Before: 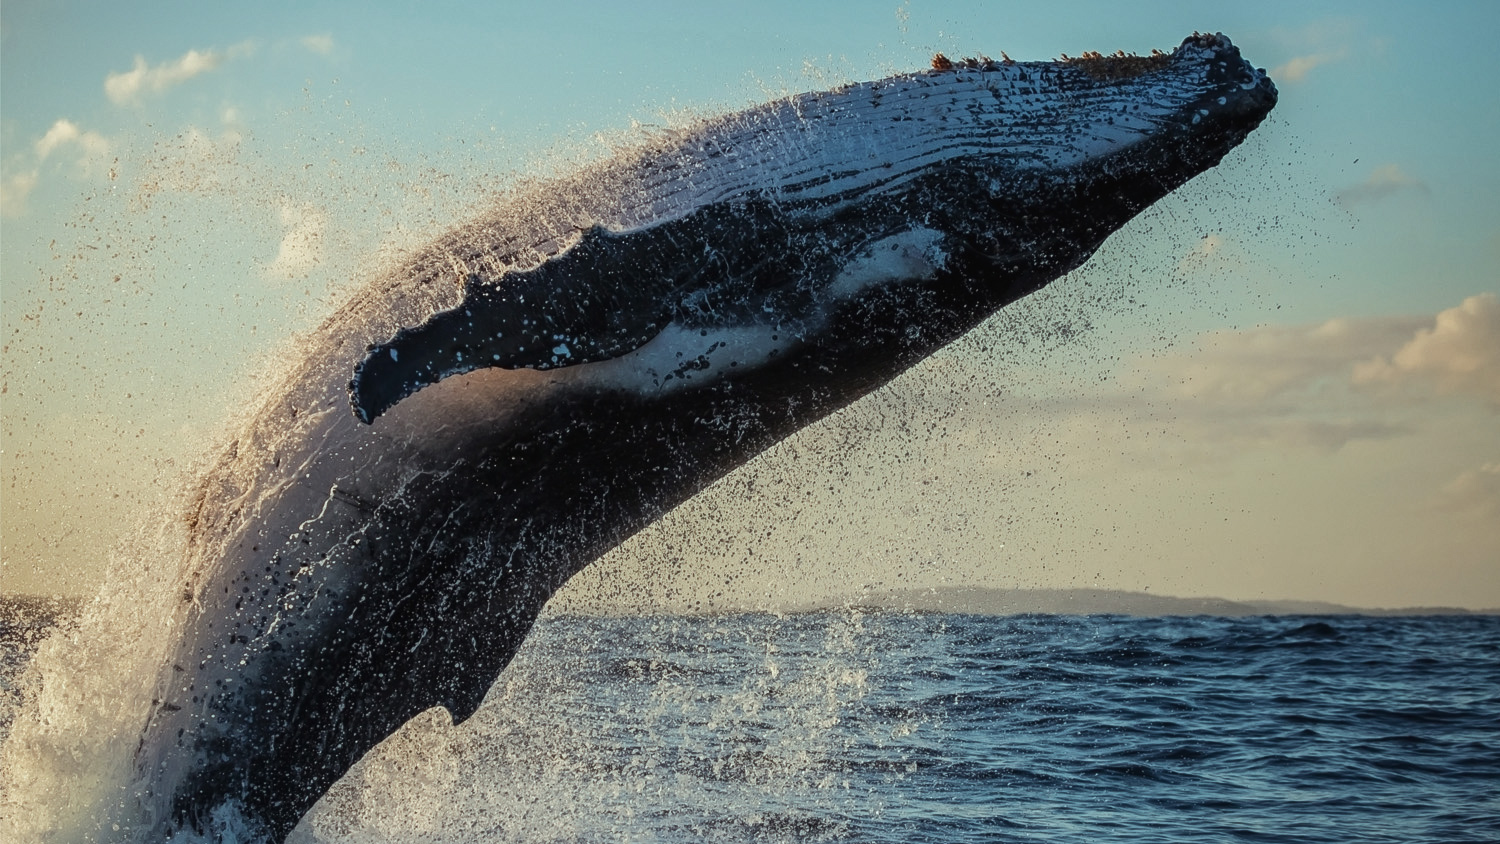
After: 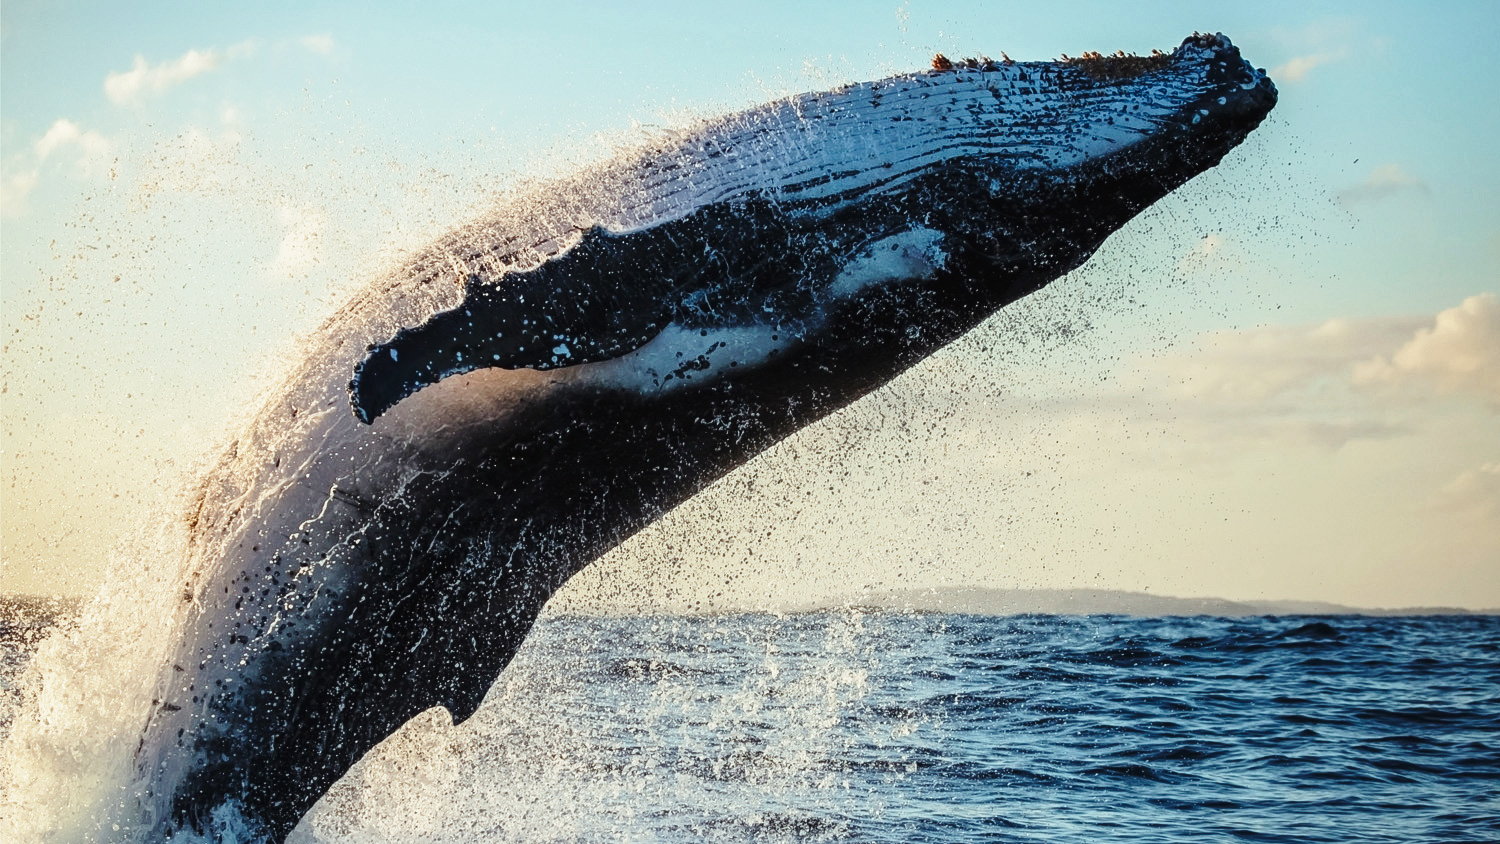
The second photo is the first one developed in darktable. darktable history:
color zones: curves: ch0 [(0, 0.5) (0.125, 0.4) (0.25, 0.5) (0.375, 0.4) (0.5, 0.4) (0.625, 0.35) (0.75, 0.35) (0.875, 0.5)]; ch1 [(0, 0.35) (0.125, 0.45) (0.25, 0.35) (0.375, 0.35) (0.5, 0.35) (0.625, 0.35) (0.75, 0.45) (0.875, 0.35)]; ch2 [(0, 0.6) (0.125, 0.5) (0.25, 0.5) (0.375, 0.6) (0.5, 0.6) (0.625, 0.5) (0.75, 0.5) (0.875, 0.5)], mix -93.11%
base curve: curves: ch0 [(0, 0) (0.028, 0.03) (0.121, 0.232) (0.46, 0.748) (0.859, 0.968) (1, 1)], preserve colors none
